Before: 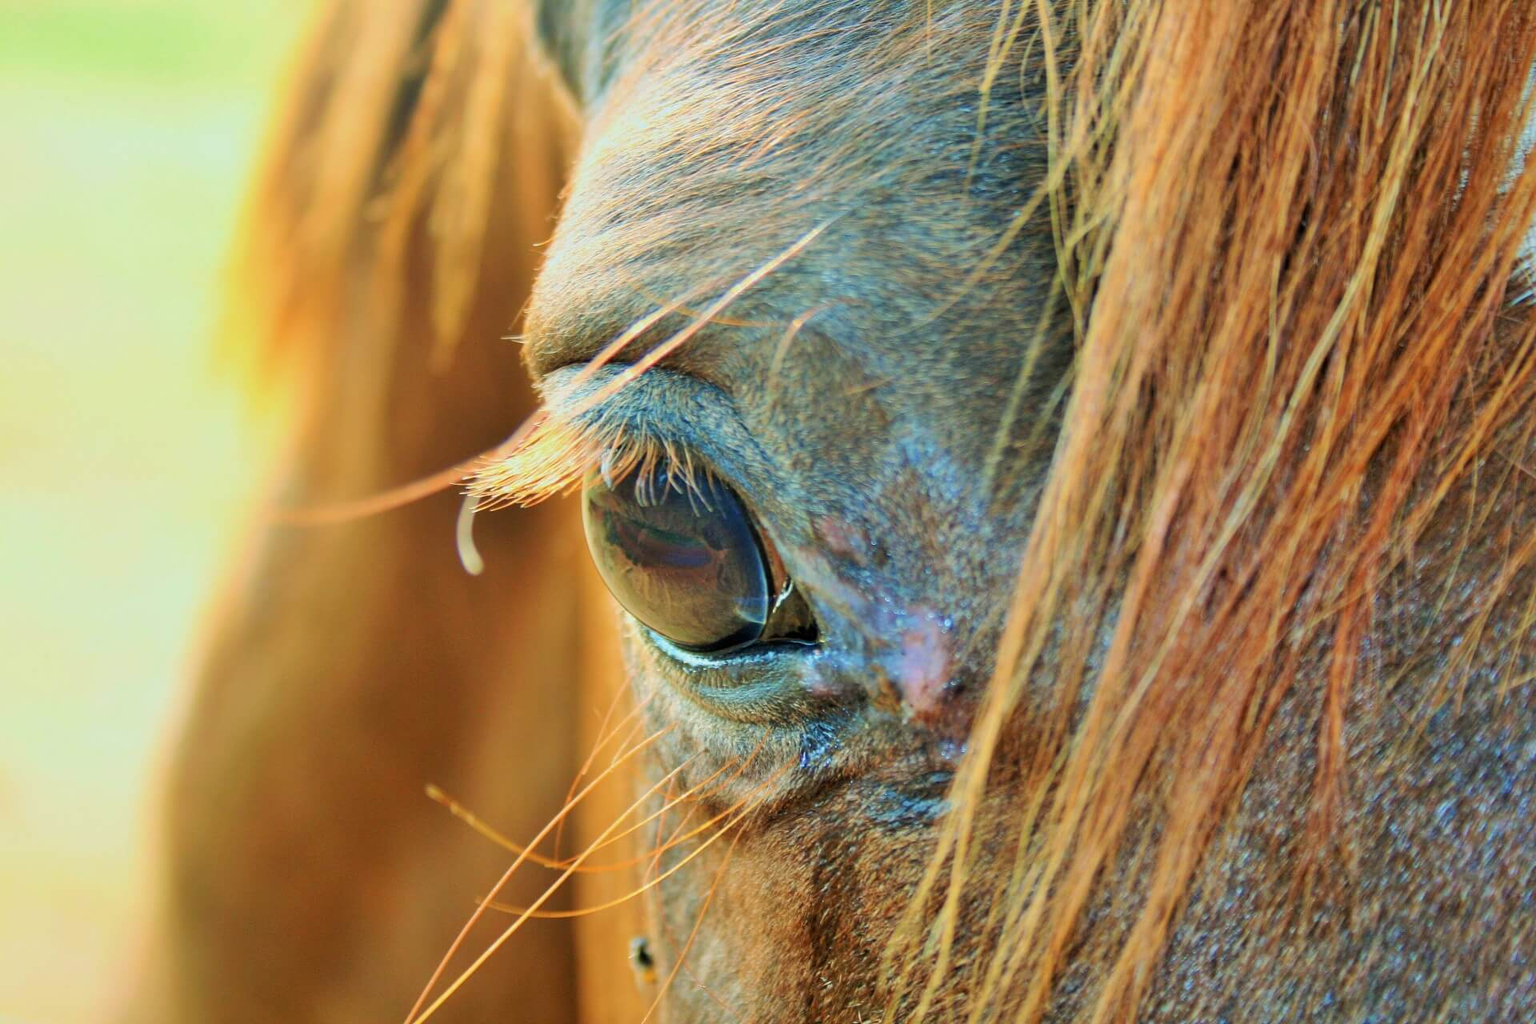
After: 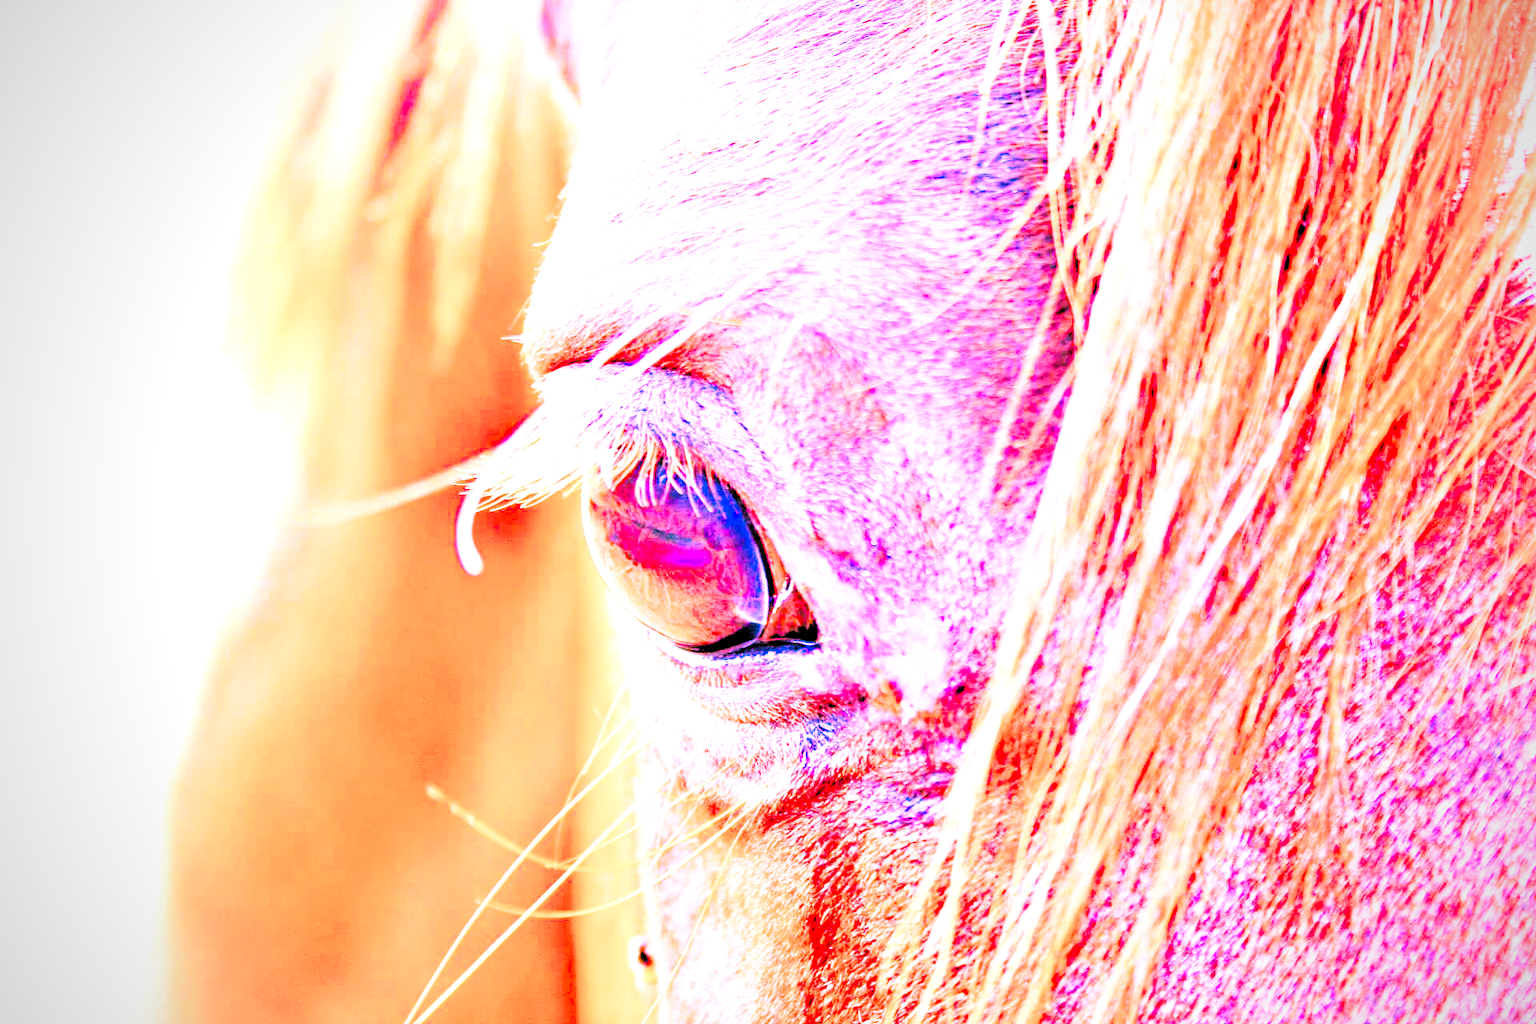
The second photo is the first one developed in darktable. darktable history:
raw chromatic aberrations: on, module defaults
color balance rgb: perceptual saturation grading › global saturation 25%, perceptual brilliance grading › mid-tones 10%, perceptual brilliance grading › shadows 15%, global vibrance 20%
filmic rgb: black relative exposure -7.65 EV, white relative exposure 4.56 EV, hardness 3.61
highlight reconstruction: method reconstruct color, iterations 1, diameter of reconstruction 64 px
hot pixels: on, module defaults
lens correction: scale 1.01, crop 1, focal 85, aperture 2.8, distance 10.02, camera "Canon EOS RP", lens "Canon RF 85mm F2 MACRO IS STM"
raw denoise: x [[0, 0.25, 0.5, 0.75, 1] ×4]
tone equalizer: on, module defaults
white balance: red 2.004, blue 1.654
levels: mode automatic, black 0.023%, white 99.97%, levels [0.062, 0.494, 0.925]
velvia: strength 15% | blend: blend mode lighten, opacity 100%; mask: uniform (no mask)
local contrast: highlights 100%, shadows 100%, detail 120%, midtone range 0.2
contrast brightness saturation: contrast 0.2, brightness 0.16, saturation 0.22
filmic: grey point source 18, black point source -8.65, white point source 2.45, grey point target 18, white point target 100, output power 2.2, latitude stops 2, contrast 1.5, saturation 100, global saturation 100
haze removal: strength 0.29, distance 0.25, compatibility mode true, adaptive false
vibrance: on, module defaults
vignetting: fall-off radius 60.92%
exposure: black level correction -0.002, exposure 1.35 EV, compensate highlight preservation false
